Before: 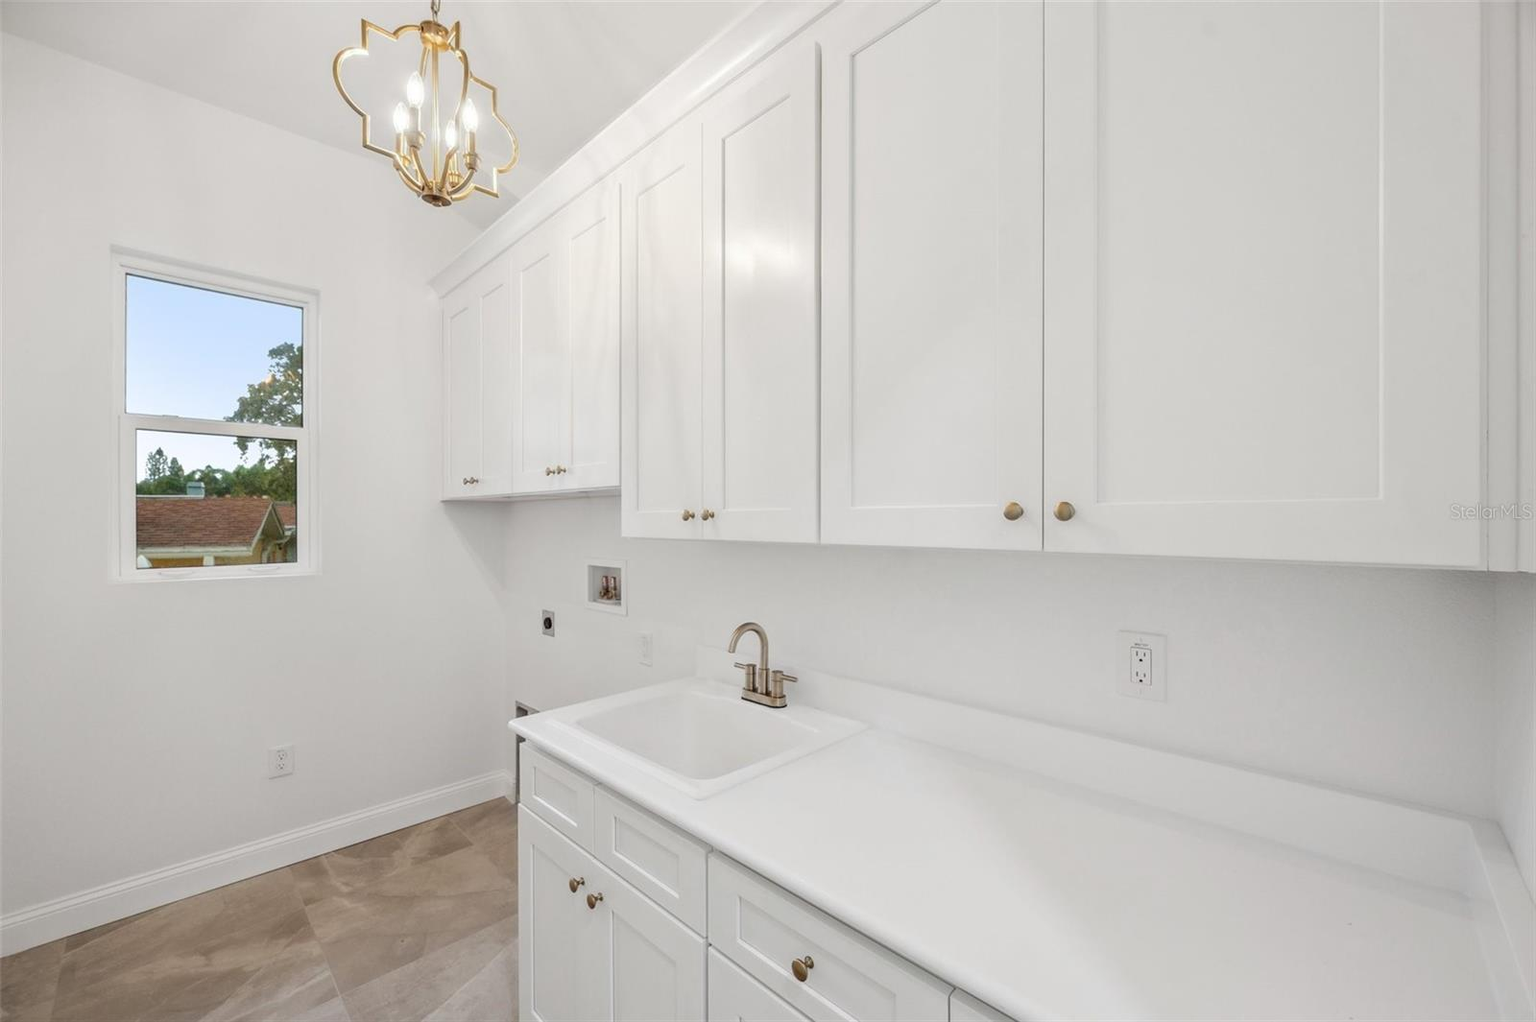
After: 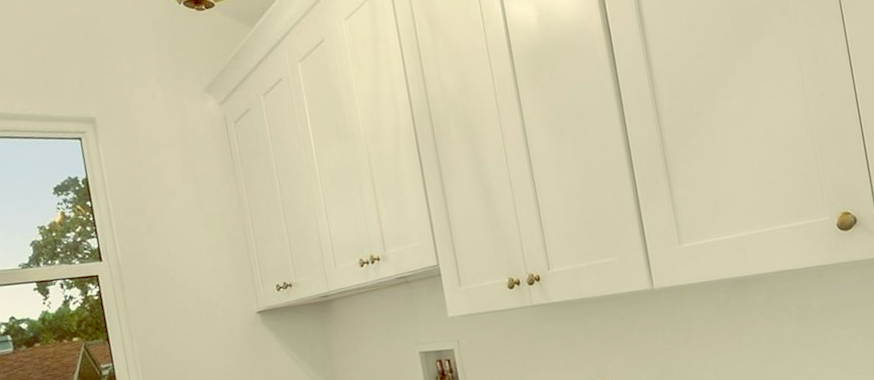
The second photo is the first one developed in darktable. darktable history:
color correction: highlights a* 11.96, highlights b* 11.58
crop and rotate: angle -4.99°, left 2.122%, top 6.945%, right 27.566%, bottom 30.519%
white balance: red 0.98, blue 1.034
rotate and perspective: rotation -14.8°, crop left 0.1, crop right 0.903, crop top 0.25, crop bottom 0.748
sharpen: radius 1, threshold 1
color balance: lift [1, 1.015, 0.987, 0.985], gamma [1, 0.959, 1.042, 0.958], gain [0.927, 0.938, 1.072, 0.928], contrast 1.5%
